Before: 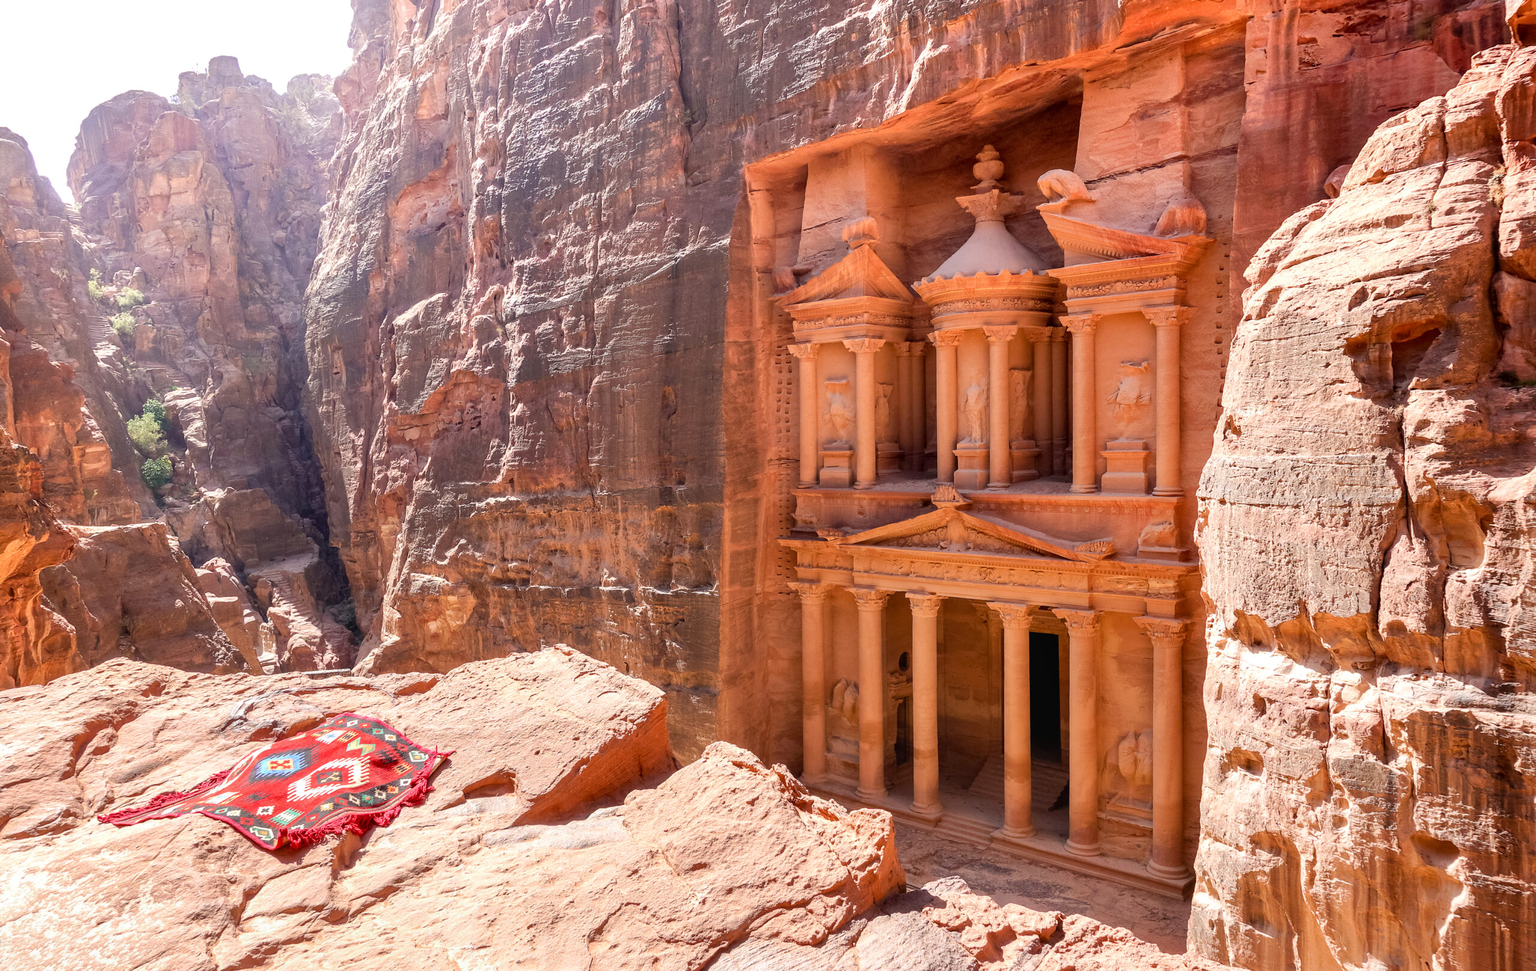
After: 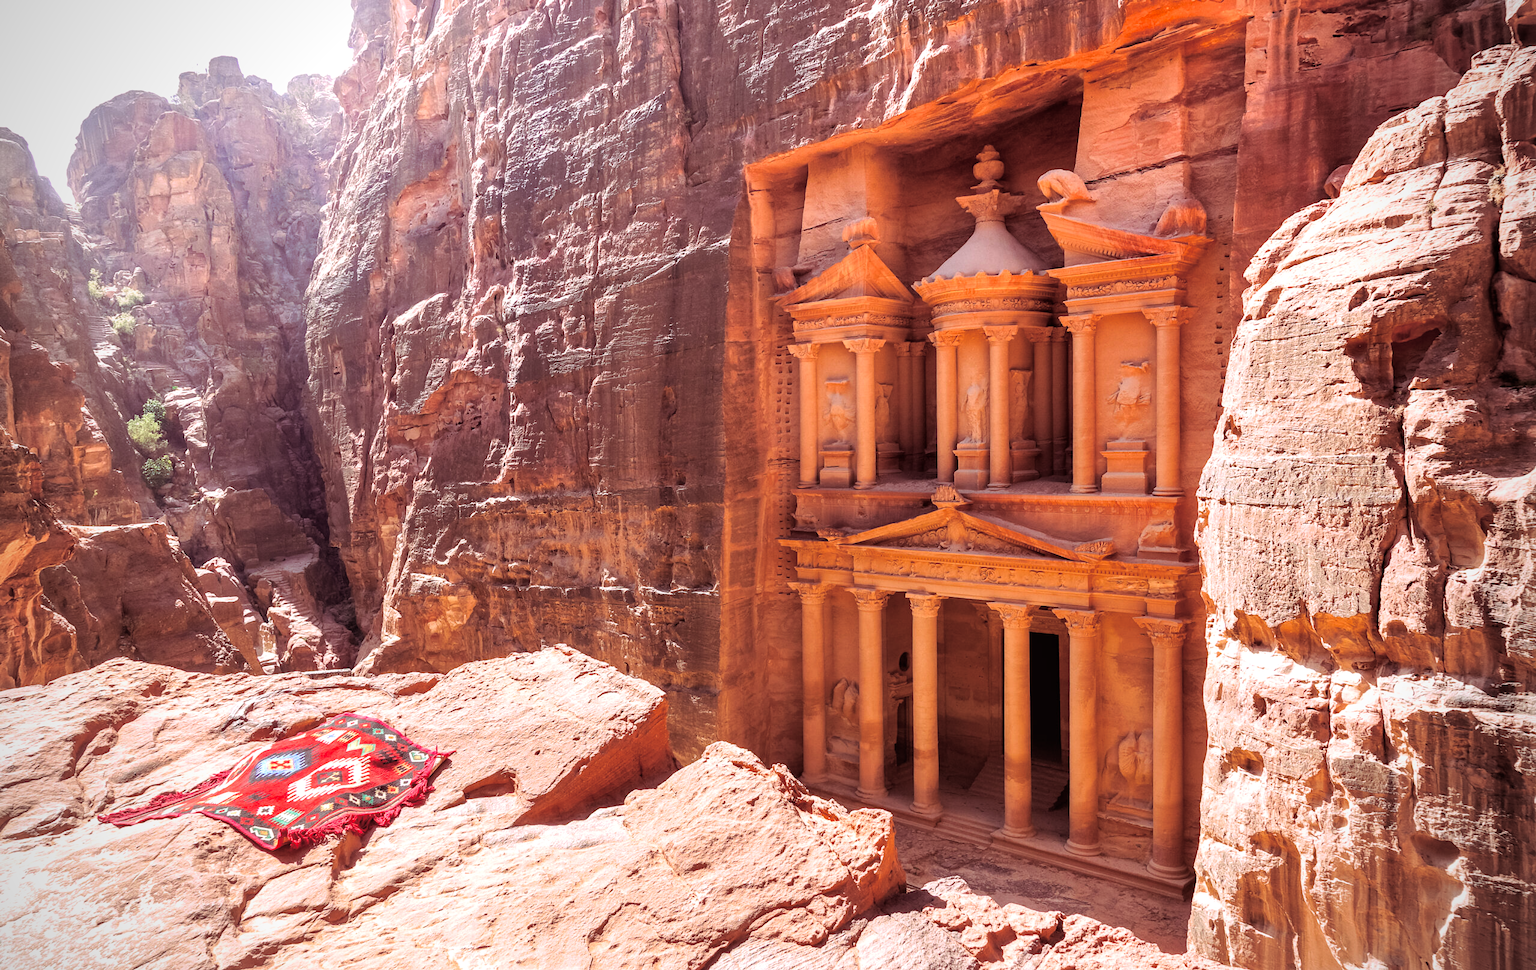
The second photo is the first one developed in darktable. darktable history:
vignetting: on, module defaults
split-toning: highlights › hue 298.8°, highlights › saturation 0.73, compress 41.76%
color balance: contrast 8.5%, output saturation 105%
